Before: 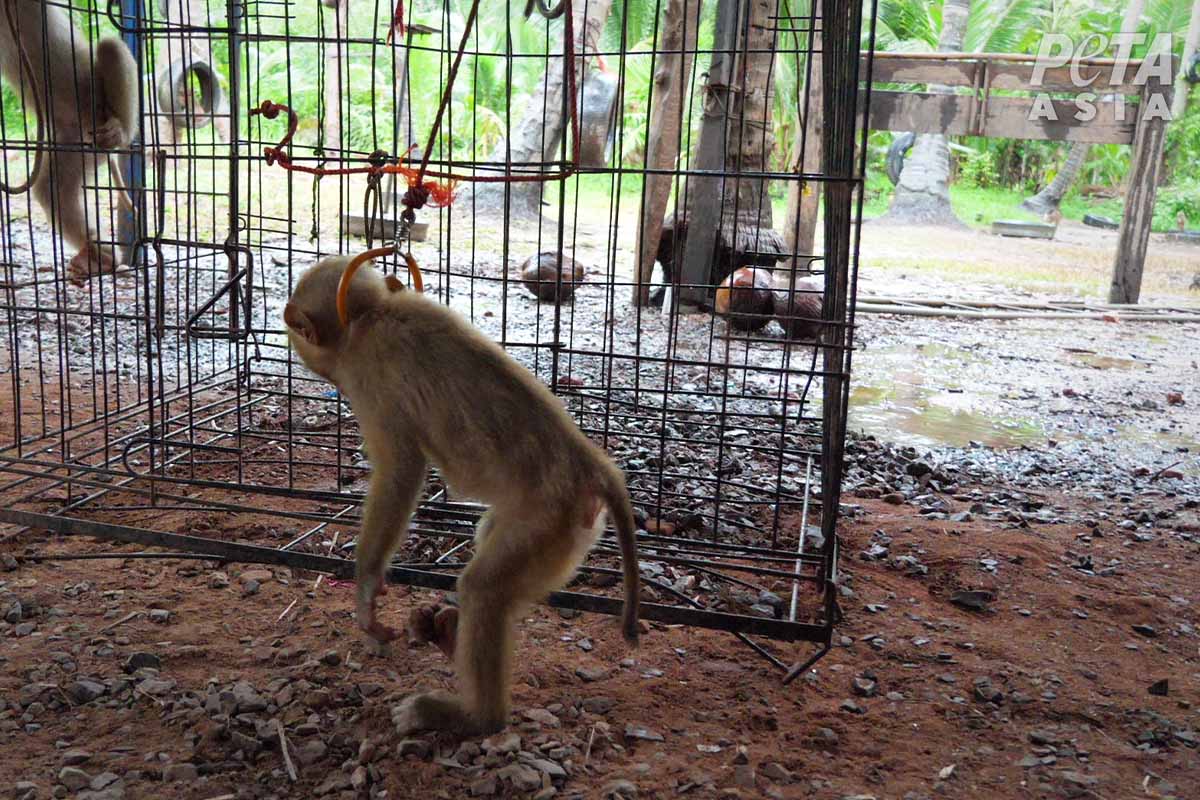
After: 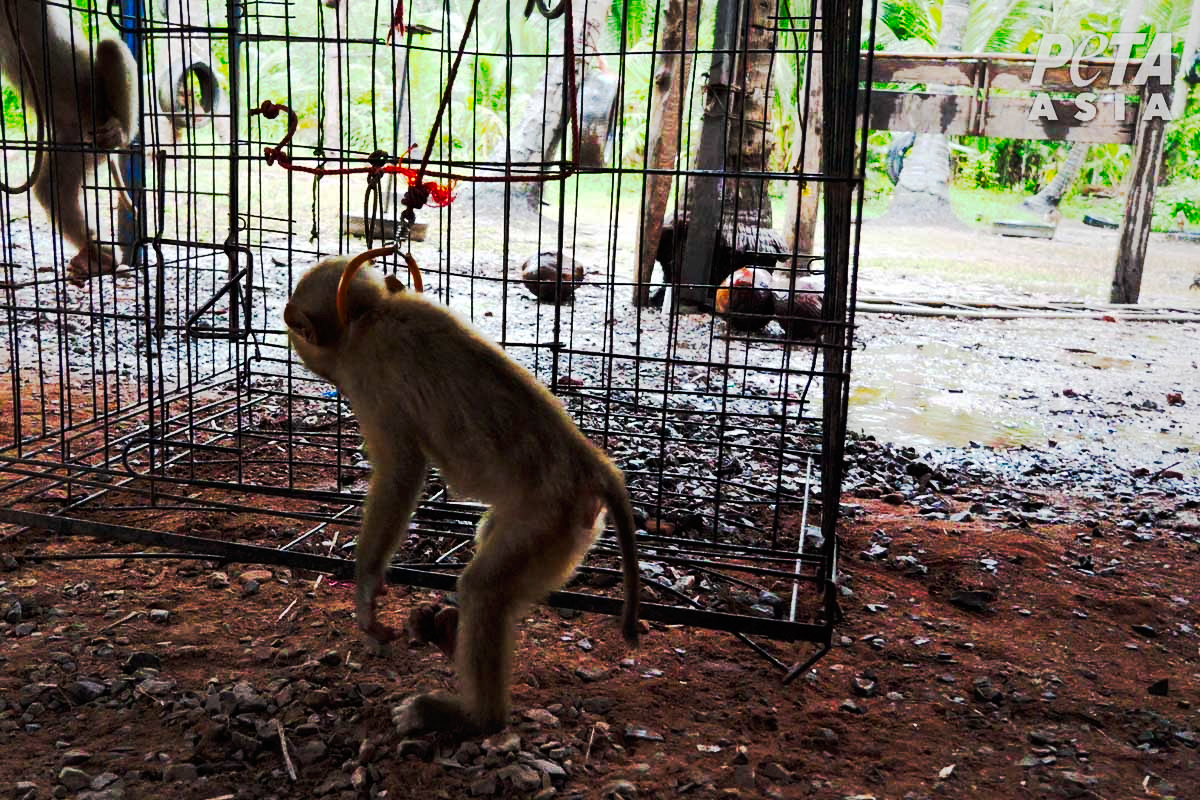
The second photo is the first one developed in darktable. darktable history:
shadows and highlights: shadows 29.61, highlights -30.47, low approximation 0.01, soften with gaussian
tone curve: curves: ch0 [(0, 0) (0.003, 0.002) (0.011, 0.004) (0.025, 0.005) (0.044, 0.009) (0.069, 0.013) (0.1, 0.017) (0.136, 0.036) (0.177, 0.066) (0.224, 0.102) (0.277, 0.143) (0.335, 0.197) (0.399, 0.268) (0.468, 0.389) (0.543, 0.549) (0.623, 0.714) (0.709, 0.801) (0.801, 0.854) (0.898, 0.9) (1, 1)], preserve colors none
